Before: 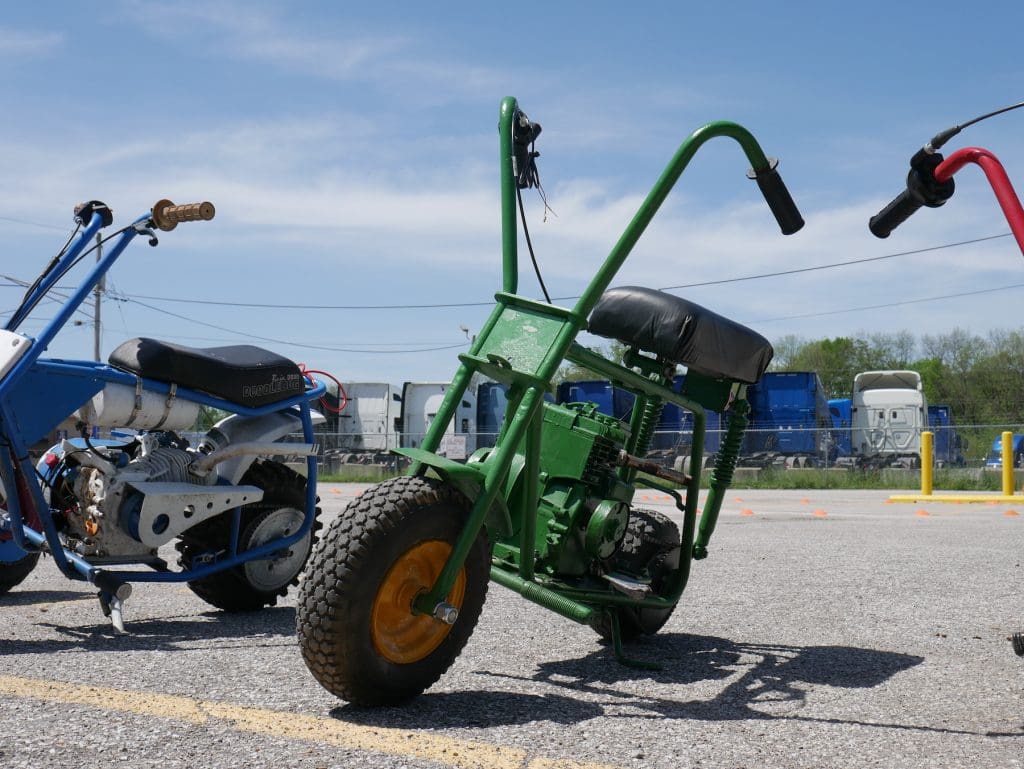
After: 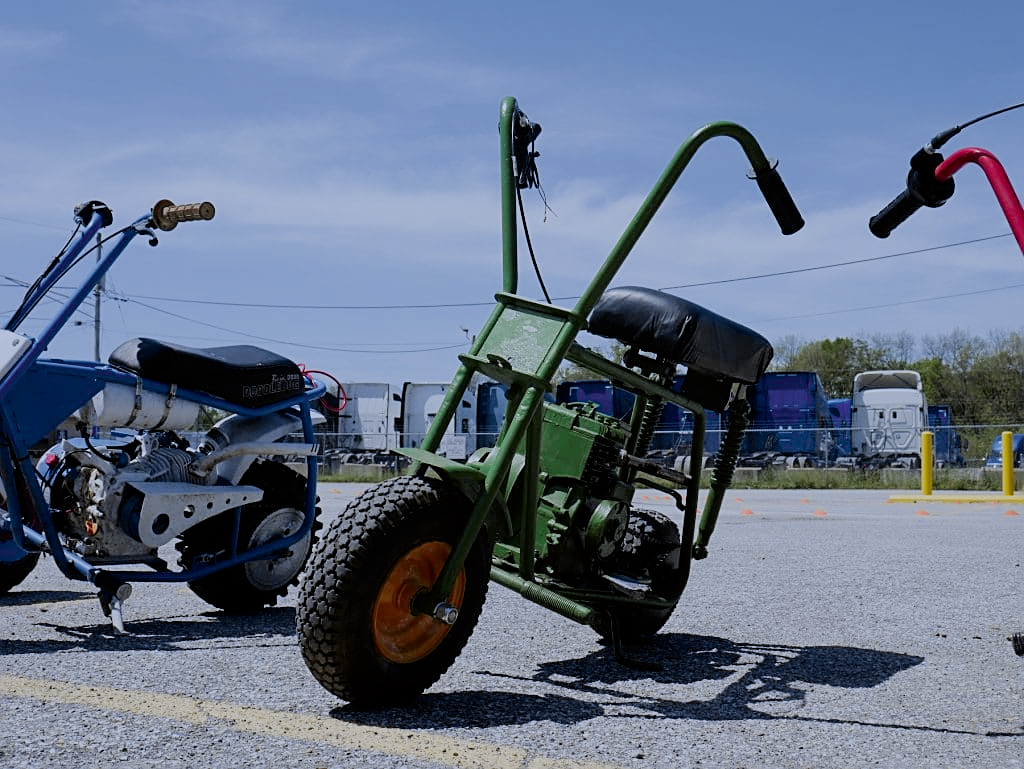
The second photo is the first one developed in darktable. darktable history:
tone curve: curves: ch0 [(0, 0) (0.087, 0.054) (0.281, 0.245) (0.532, 0.514) (0.835, 0.818) (0.994, 0.955)]; ch1 [(0, 0) (0.27, 0.195) (0.406, 0.435) (0.452, 0.474) (0.495, 0.5) (0.514, 0.508) (0.537, 0.556) (0.654, 0.689) (1, 1)]; ch2 [(0, 0) (0.269, 0.299) (0.459, 0.441) (0.498, 0.499) (0.523, 0.52) (0.551, 0.549) (0.633, 0.625) (0.659, 0.681) (0.718, 0.764) (1, 1)], color space Lab, independent channels, preserve colors none
filmic rgb: black relative exposure -6.98 EV, white relative exposure 5.63 EV, hardness 2.86
sharpen: on, module defaults
color balance rgb: on, module defaults
white balance: red 0.924, blue 1.095
